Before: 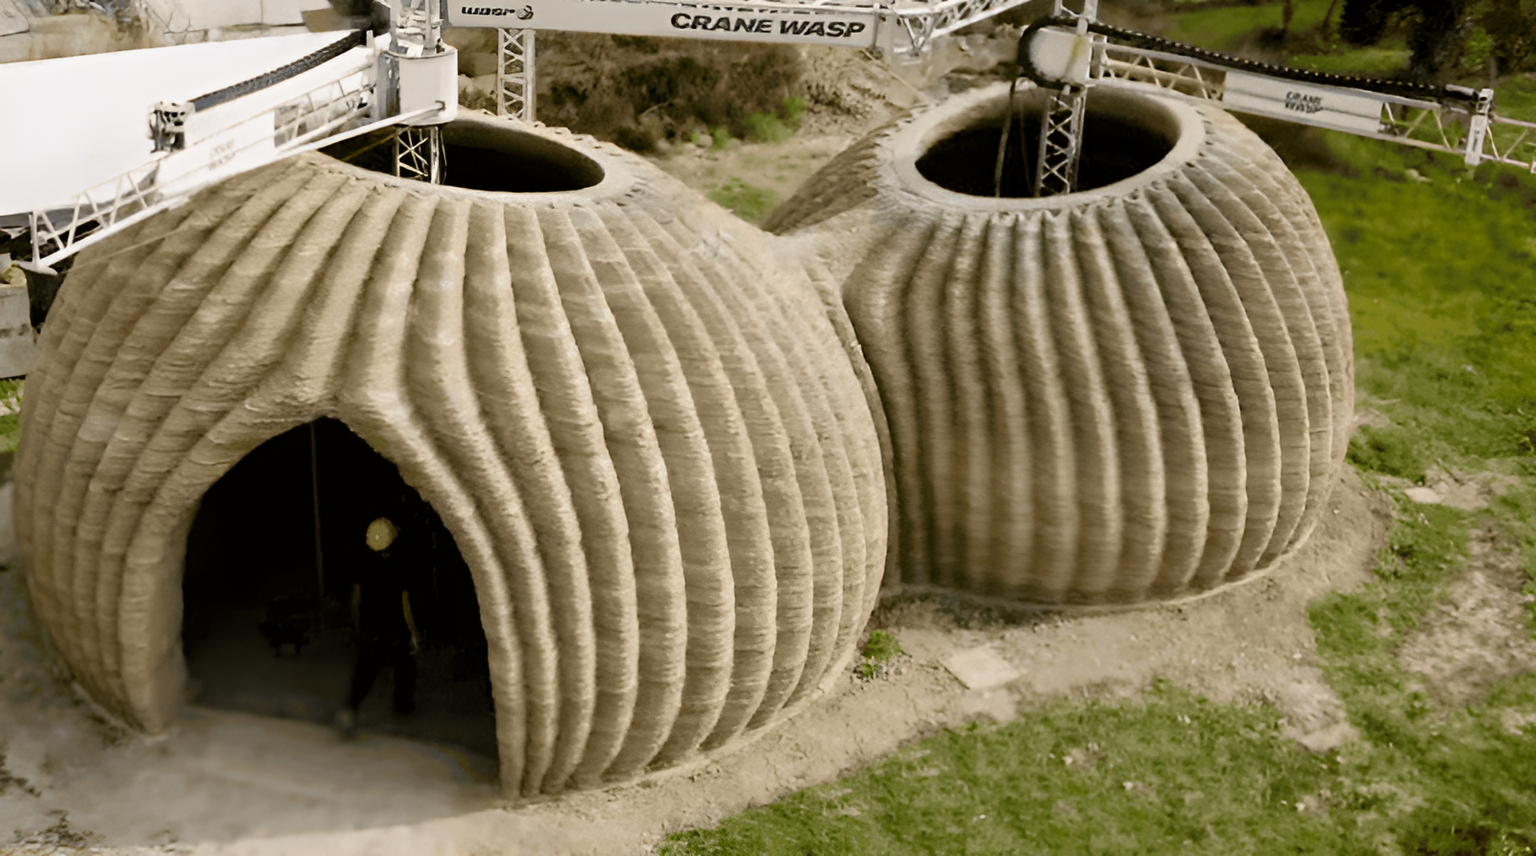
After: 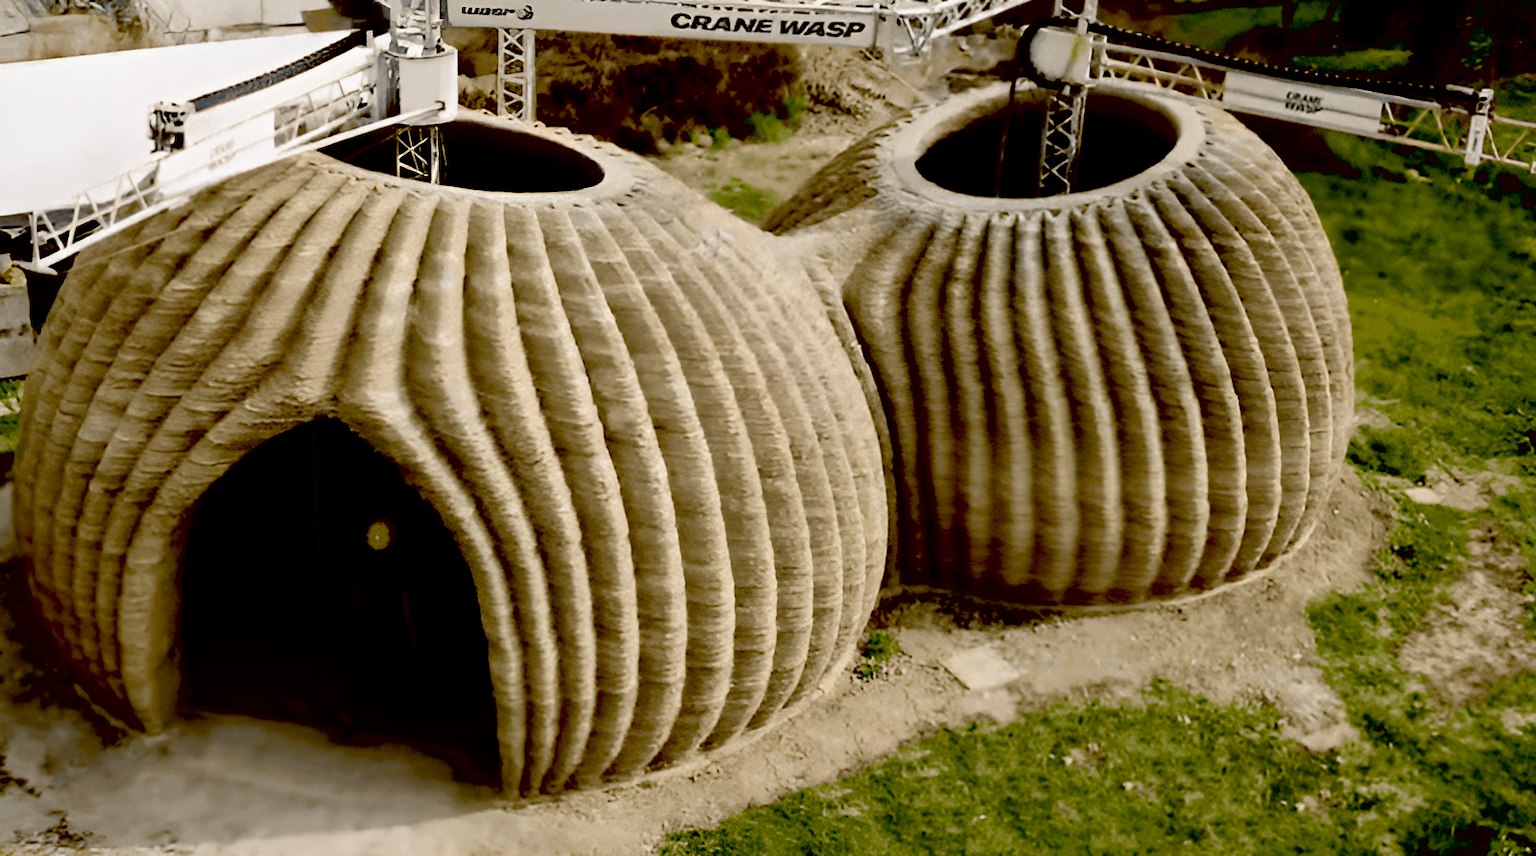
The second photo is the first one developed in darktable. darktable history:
exposure: black level correction 0.057, compensate highlight preservation false
local contrast: mode bilateral grid, contrast 20, coarseness 50, detail 119%, midtone range 0.2
